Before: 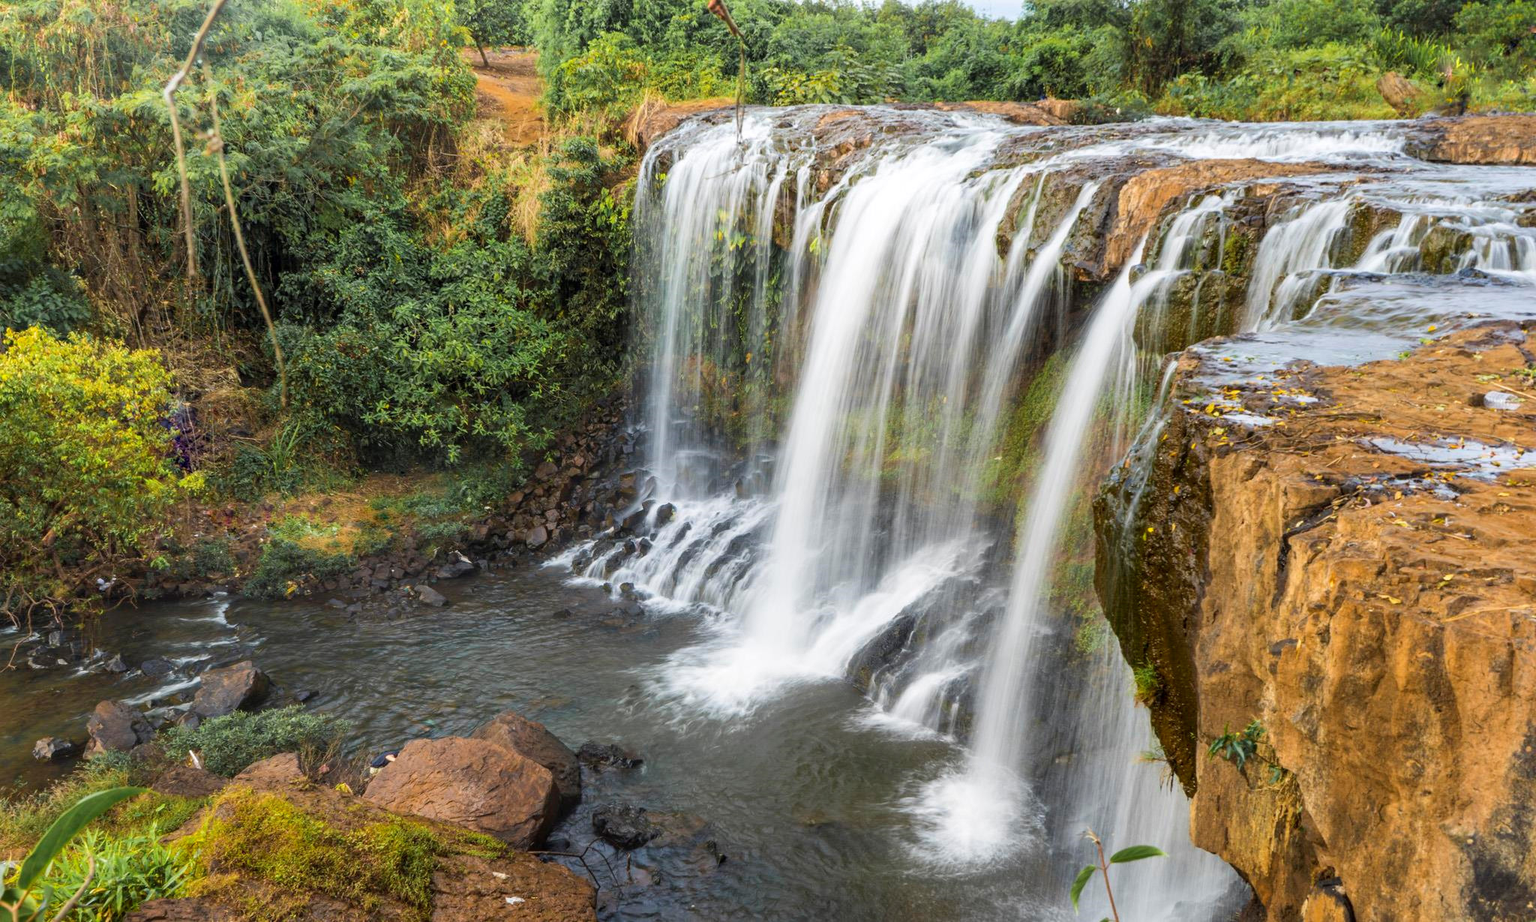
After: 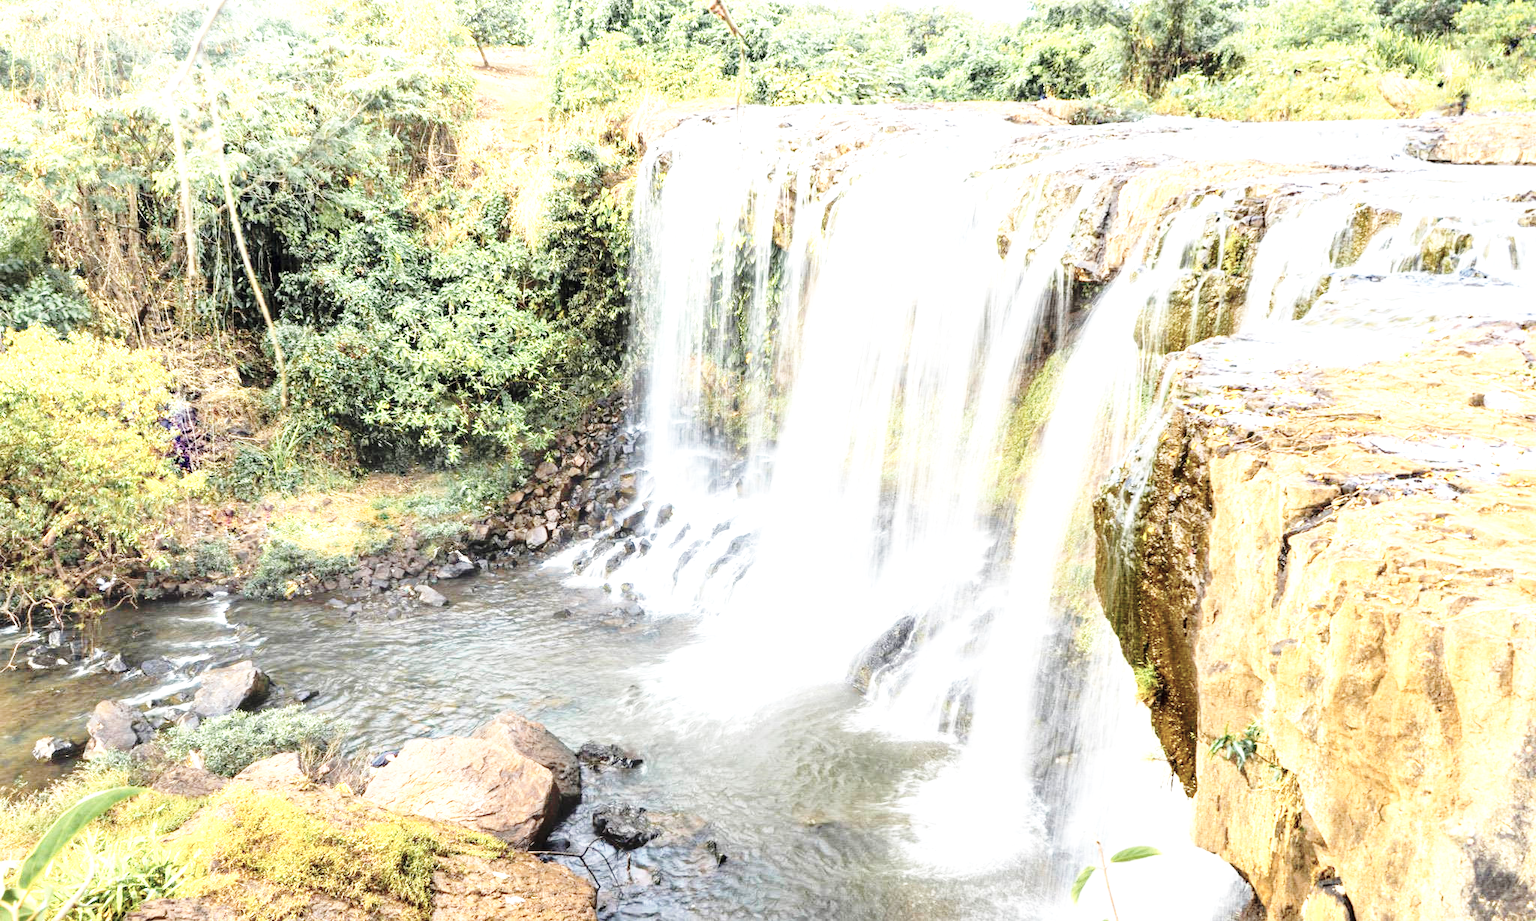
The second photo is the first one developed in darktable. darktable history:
exposure: black level correction 0, exposure 1.741 EV, compensate exposure bias true, compensate highlight preservation false
base curve: curves: ch0 [(0, 0) (0.036, 0.037) (0.121, 0.228) (0.46, 0.76) (0.859, 0.983) (1, 1)], preserve colors none
contrast brightness saturation: contrast 0.1, saturation -0.36
